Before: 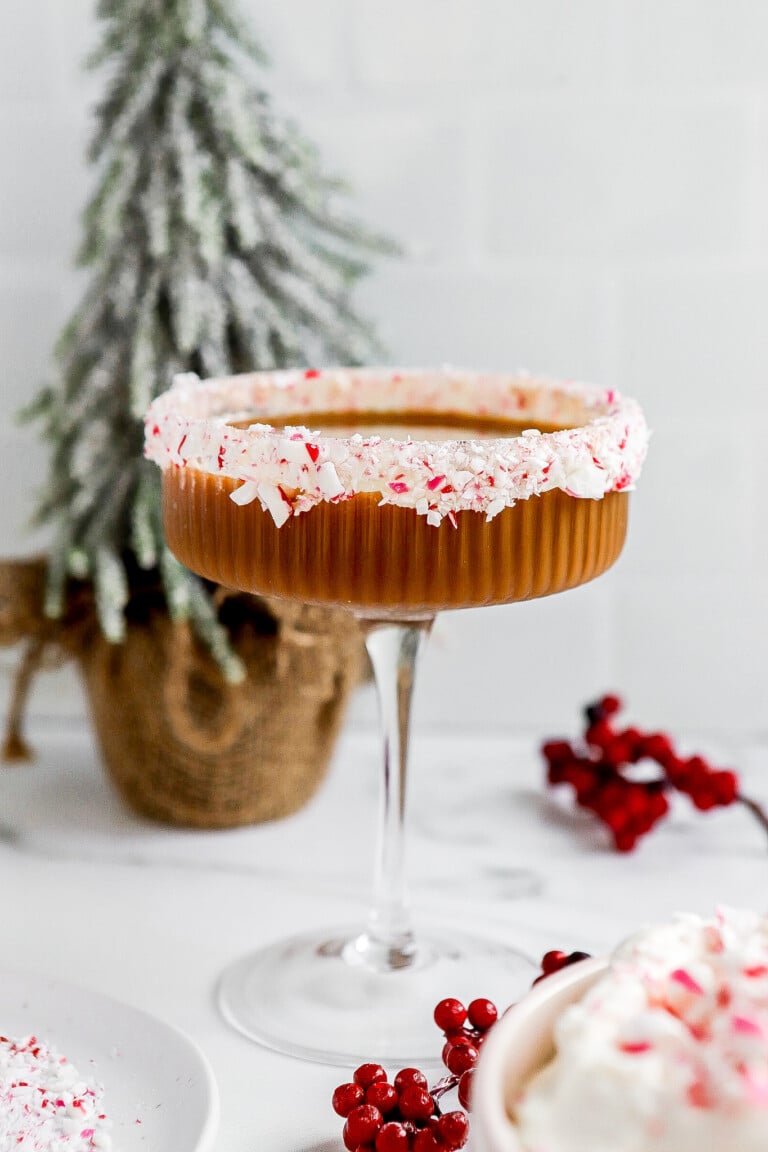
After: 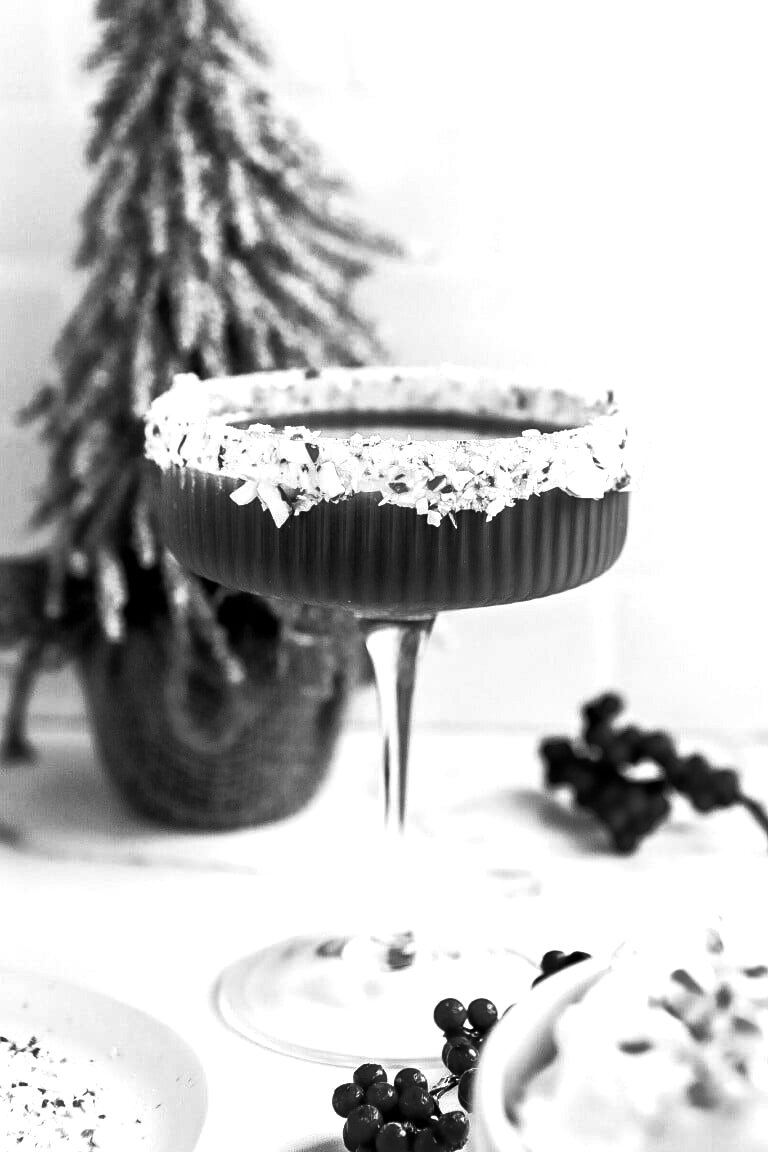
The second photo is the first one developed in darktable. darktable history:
rgb curve: curves: ch0 [(0, 0) (0.415, 0.237) (1, 1)]
monochrome: on, module defaults
color balance rgb: linear chroma grading › global chroma 9%, perceptual saturation grading › global saturation 36%, perceptual saturation grading › shadows 35%, perceptual brilliance grading › global brilliance 15%, perceptual brilliance grading › shadows -35%, global vibrance 15%
